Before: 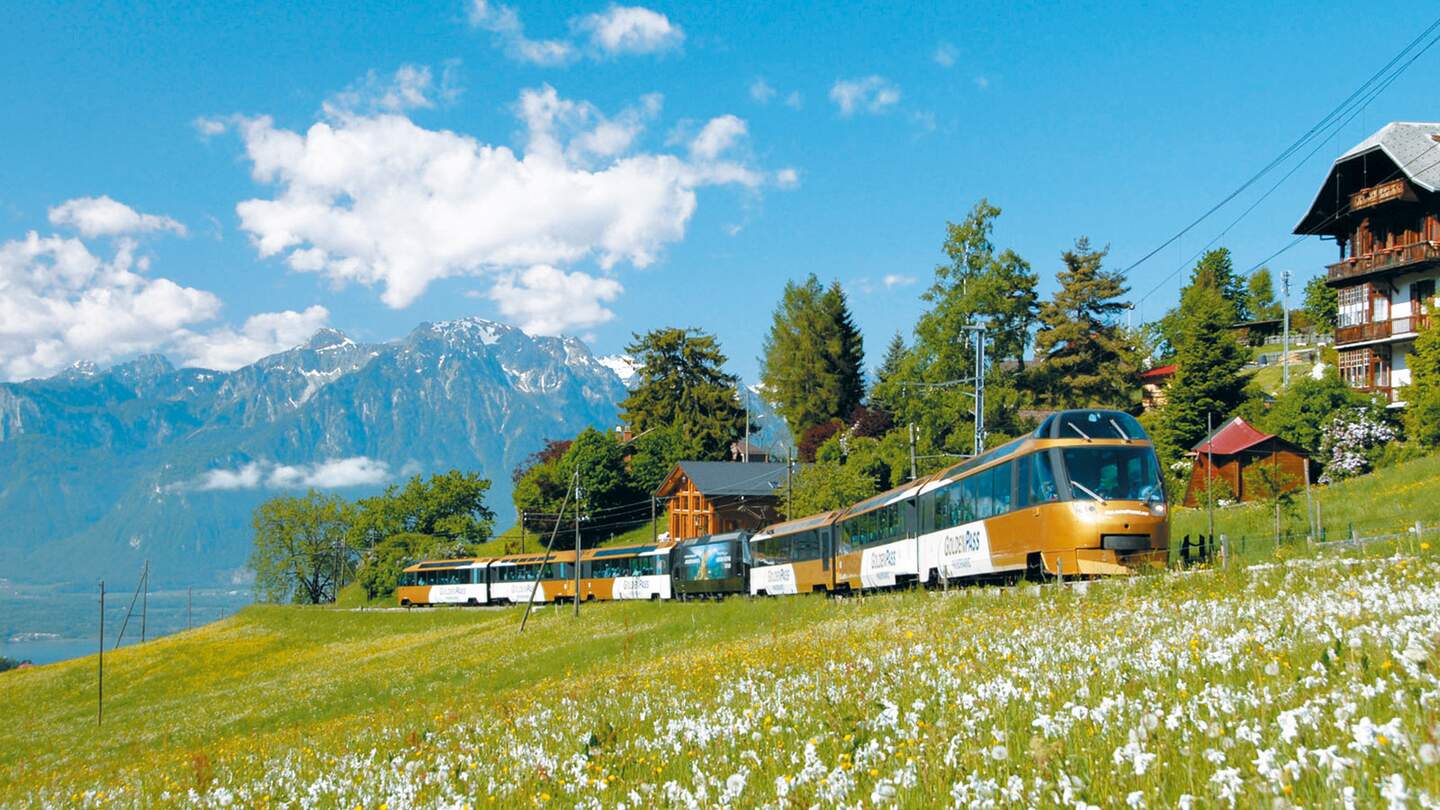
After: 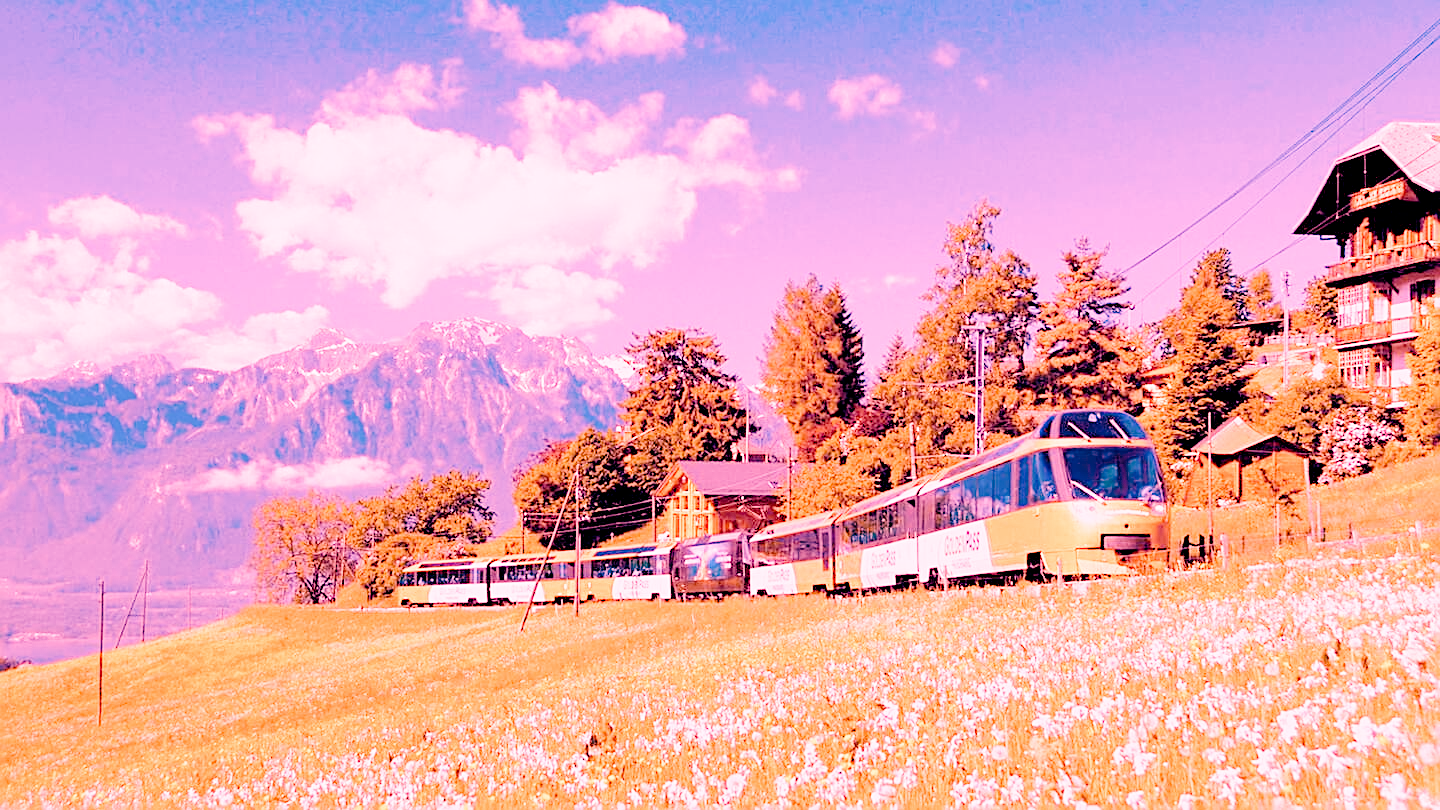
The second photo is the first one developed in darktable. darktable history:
levels: mode automatic, black 0.023%, white 99.97%, levels [0.062, 0.494, 0.925]
exposure: exposure 0.081 EV, compensate highlight preservation false
white balance: red 4.26, blue 1.802
filmic rgb: middle gray luminance 18%, black relative exposure -7.5 EV, white relative exposure 8.5 EV, threshold 6 EV, target black luminance 0%, hardness 2.23, latitude 18.37%, contrast 0.878, highlights saturation mix 5%, shadows ↔ highlights balance 10.15%, add noise in highlights 0, preserve chrominance no, color science v3 (2019), use custom middle-gray values true, iterations of high-quality reconstruction 0, contrast in highlights soft, enable highlight reconstruction true
sharpen: on, module defaults
